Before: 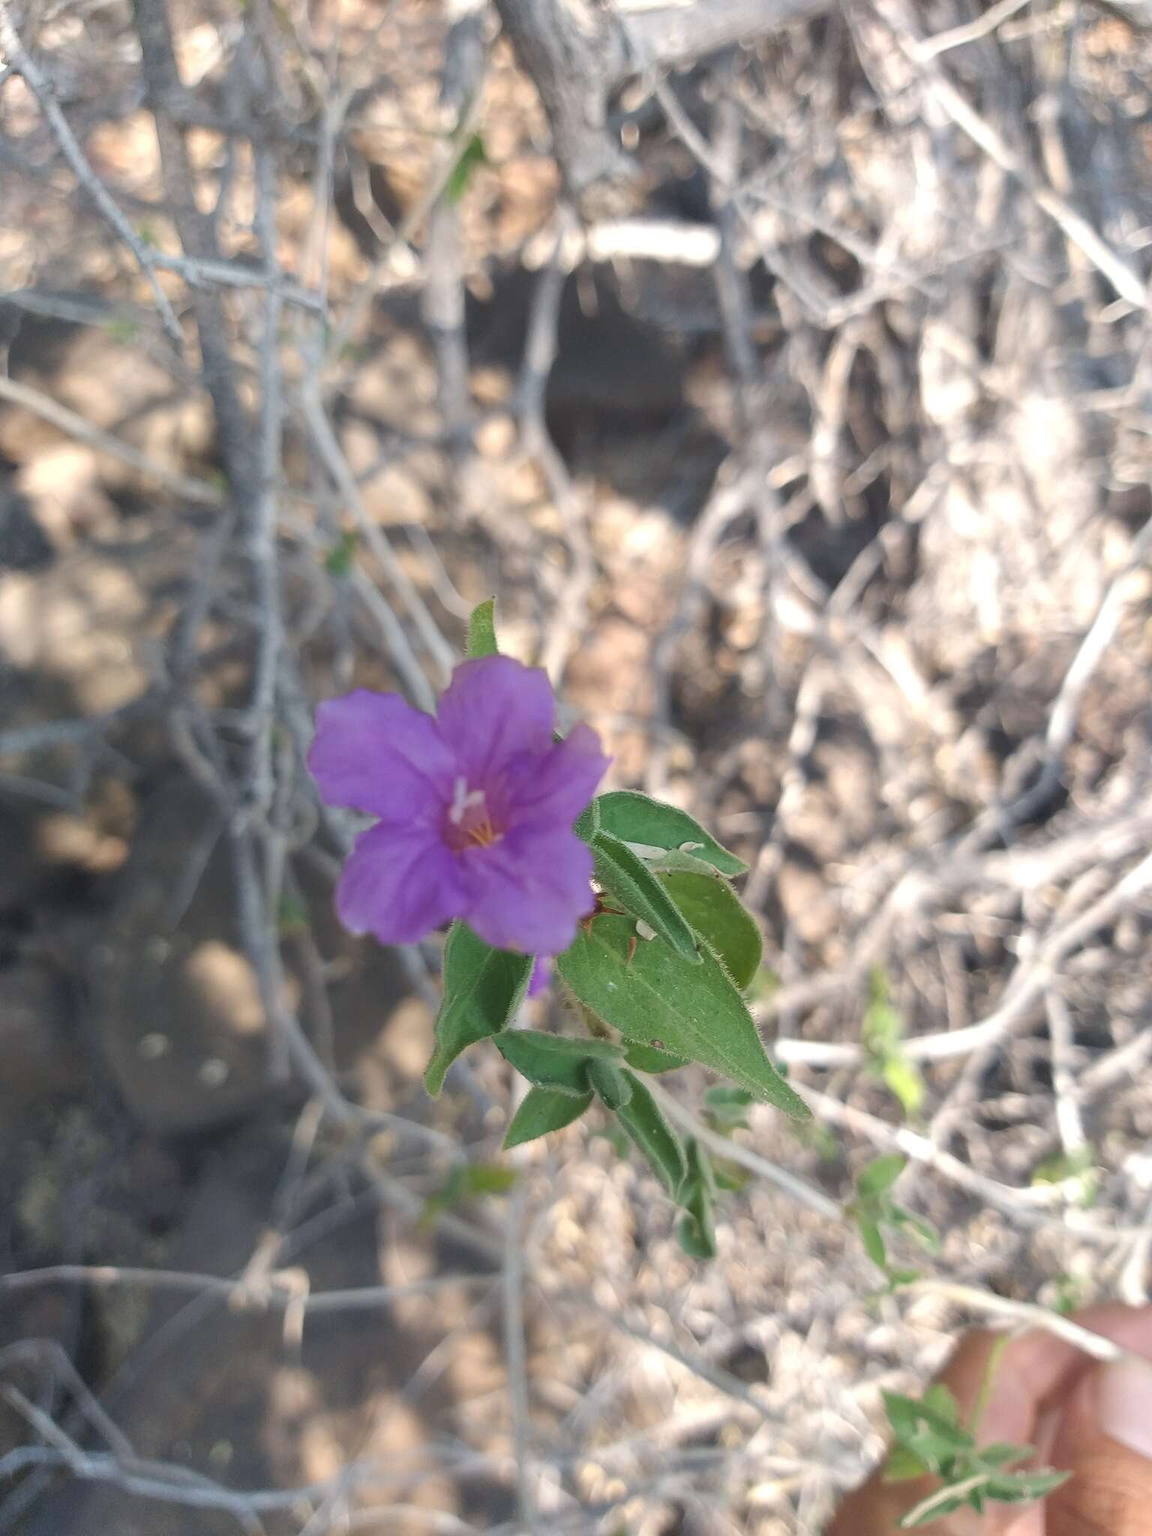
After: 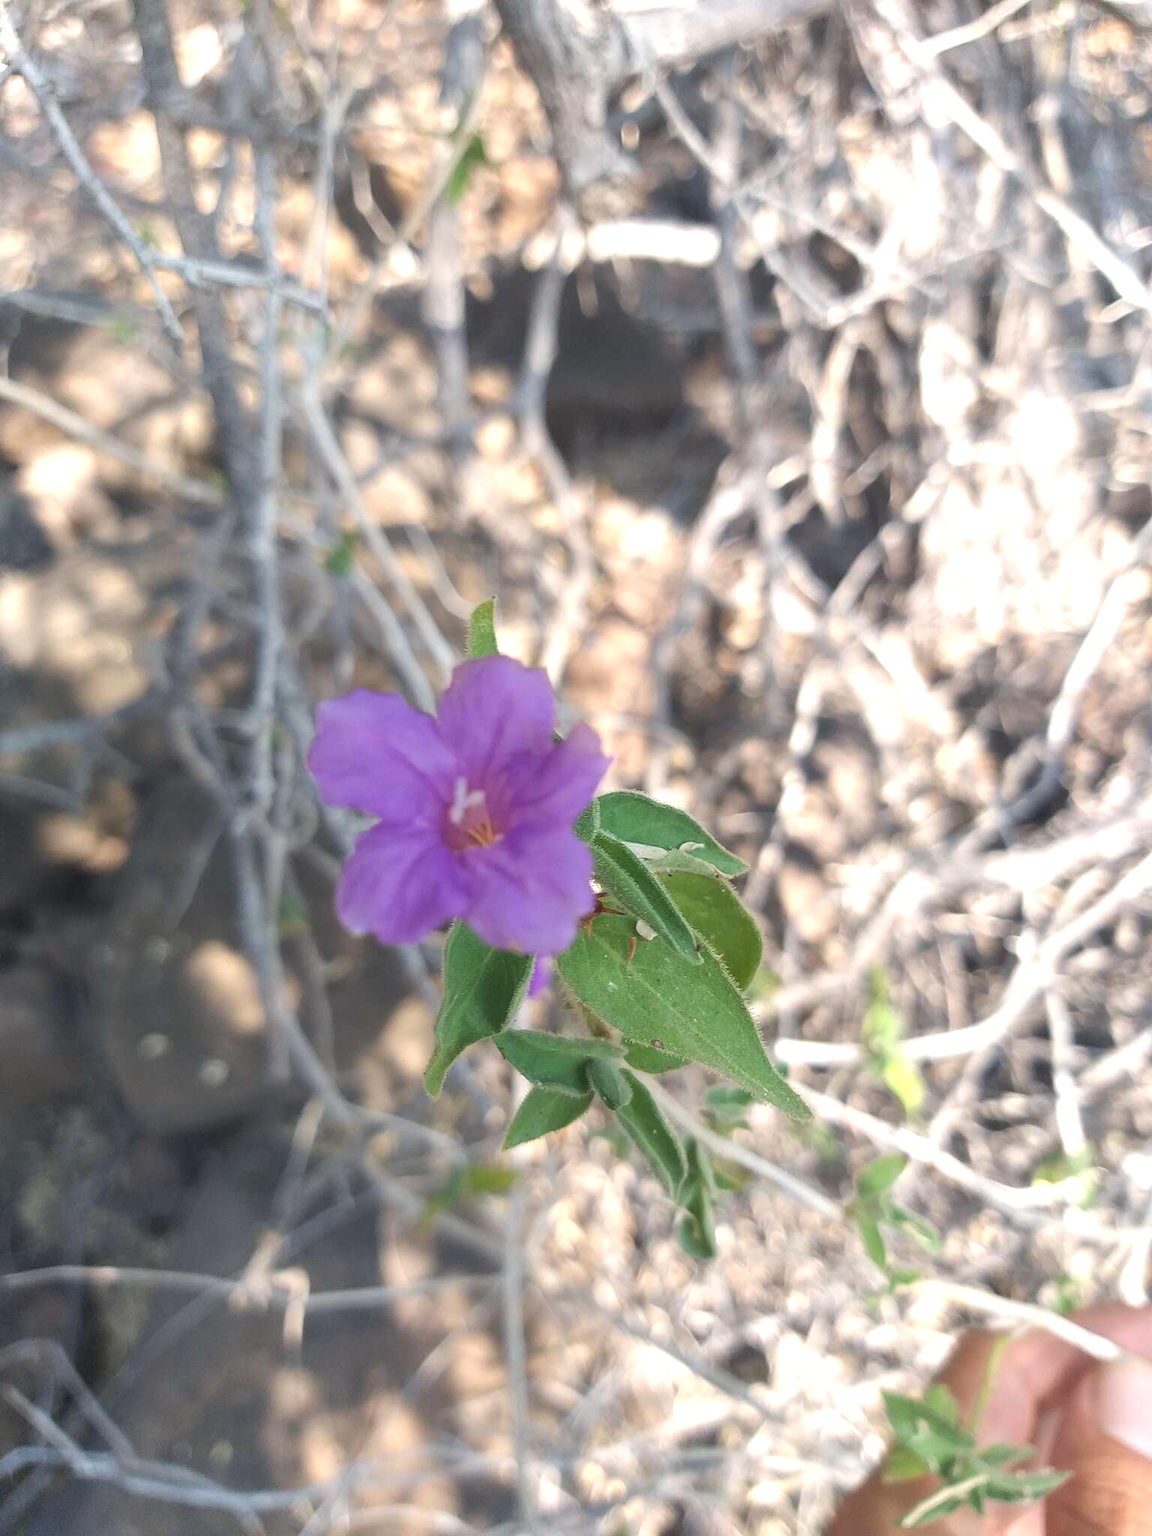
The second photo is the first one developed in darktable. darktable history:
tone equalizer: -8 EV -0.412 EV, -7 EV -0.42 EV, -6 EV -0.333 EV, -5 EV -0.228 EV, -3 EV 0.231 EV, -2 EV 0.362 EV, -1 EV 0.37 EV, +0 EV 0.429 EV
